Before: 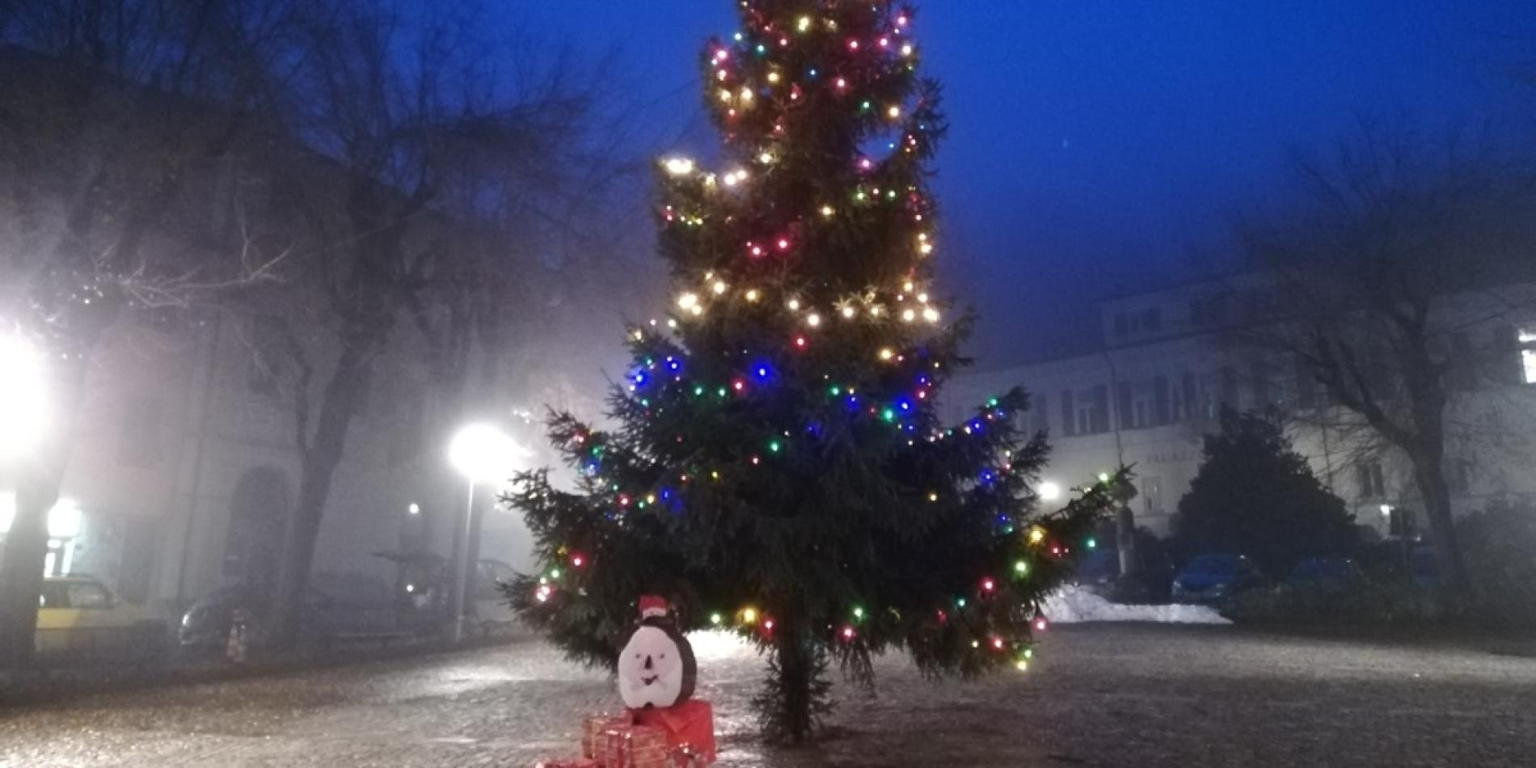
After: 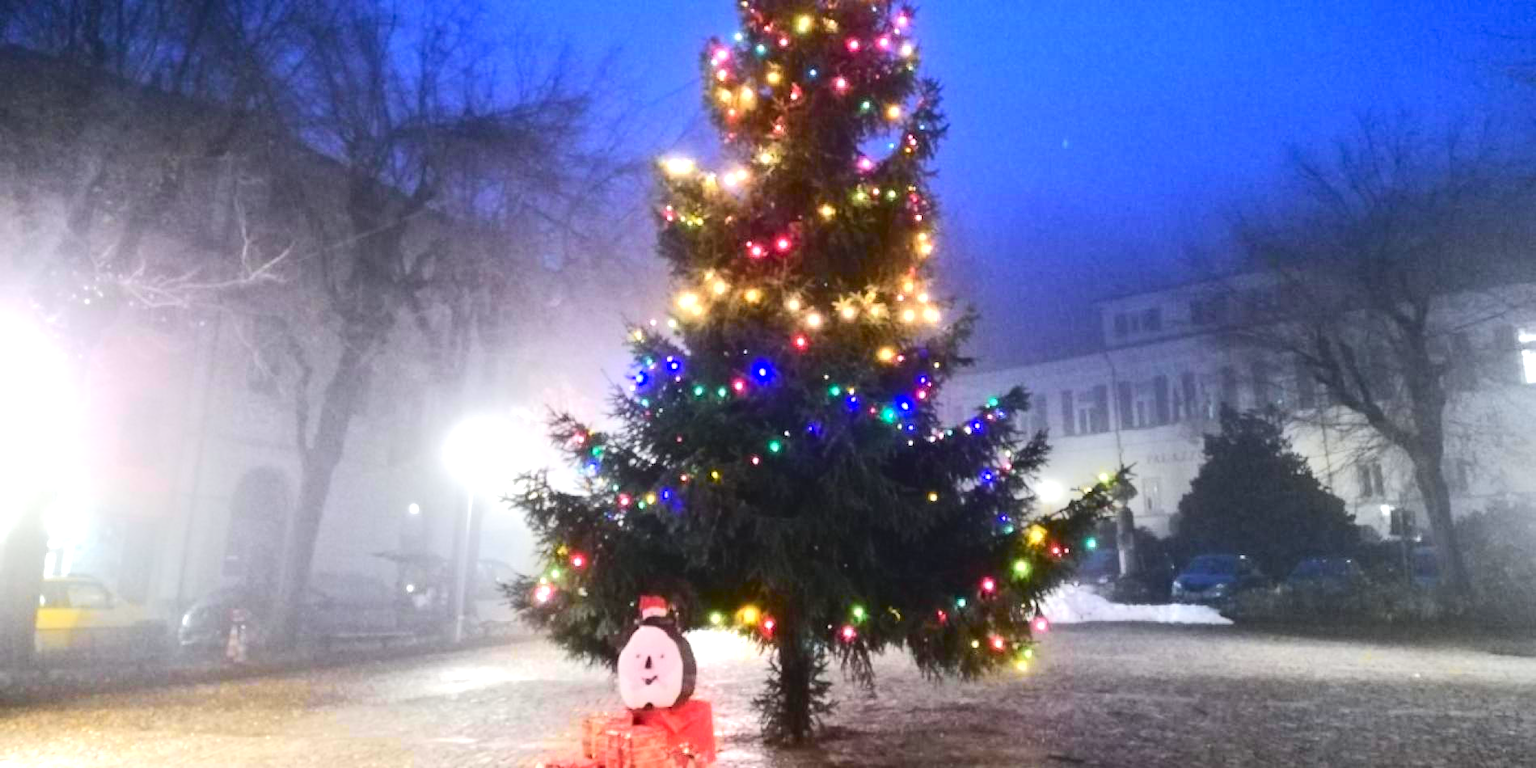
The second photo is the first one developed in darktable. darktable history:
tone curve: curves: ch0 [(0, 0.03) (0.113, 0.087) (0.207, 0.184) (0.515, 0.612) (0.712, 0.793) (1, 0.946)]; ch1 [(0, 0) (0.172, 0.123) (0.317, 0.279) (0.407, 0.401) (0.476, 0.482) (0.505, 0.499) (0.534, 0.534) (0.632, 0.645) (0.726, 0.745) (1, 1)]; ch2 [(0, 0) (0.411, 0.424) (0.505, 0.505) (0.521, 0.524) (0.541, 0.569) (0.65, 0.699) (1, 1)], color space Lab, independent channels, preserve colors none
exposure: black level correction 0, exposure 1.2 EV, compensate highlight preservation false
contrast brightness saturation: contrast 0.08, saturation 0.2
